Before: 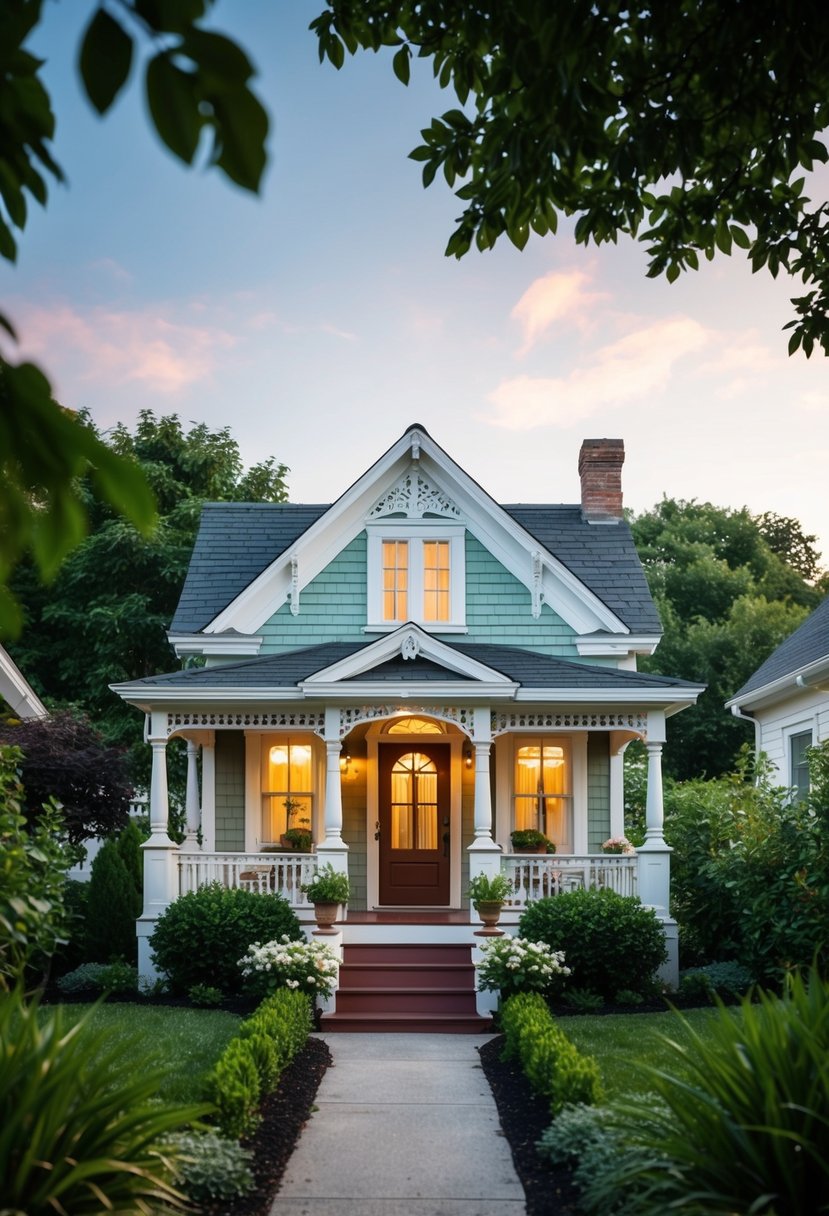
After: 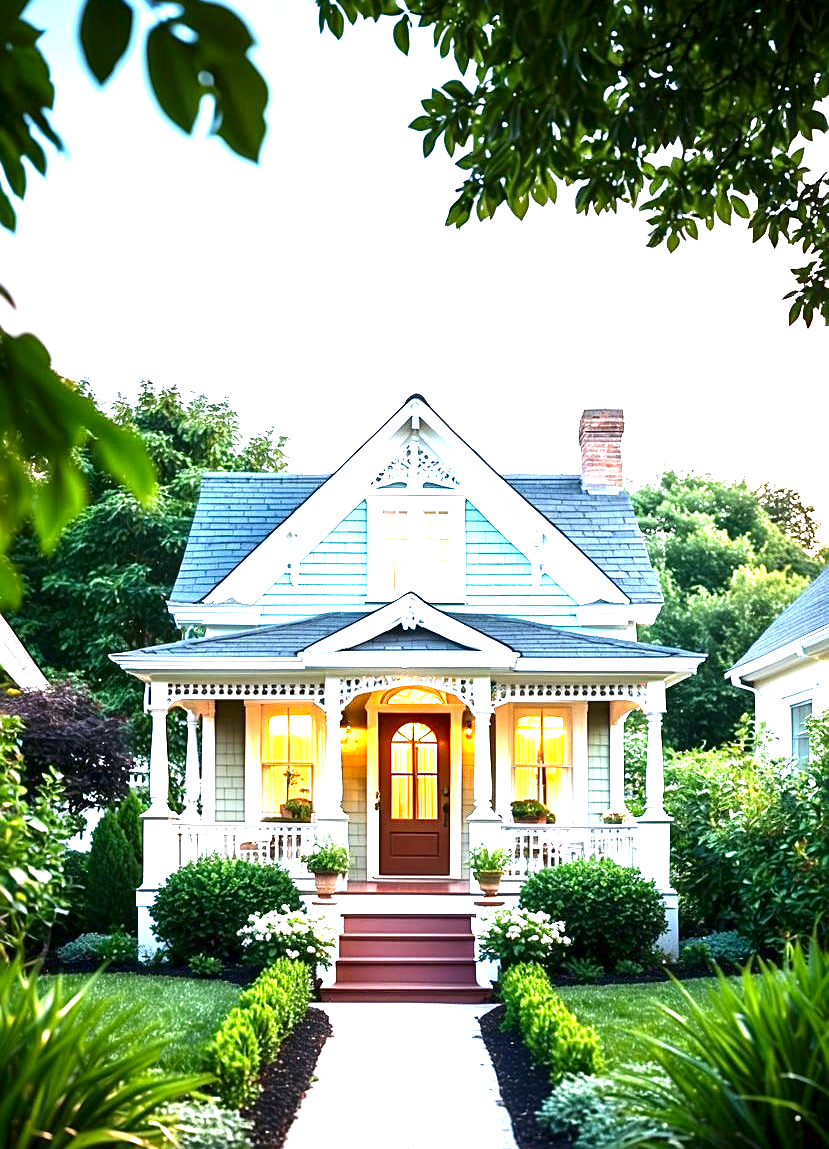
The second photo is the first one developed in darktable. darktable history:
crop and rotate: top 2.479%, bottom 3.018%
sharpen: on, module defaults
white balance: red 0.984, blue 1.059
exposure: black level correction 0.001, exposure 2.607 EV, compensate exposure bias true, compensate highlight preservation false
contrast brightness saturation: contrast 0.07, brightness -0.13, saturation 0.06
